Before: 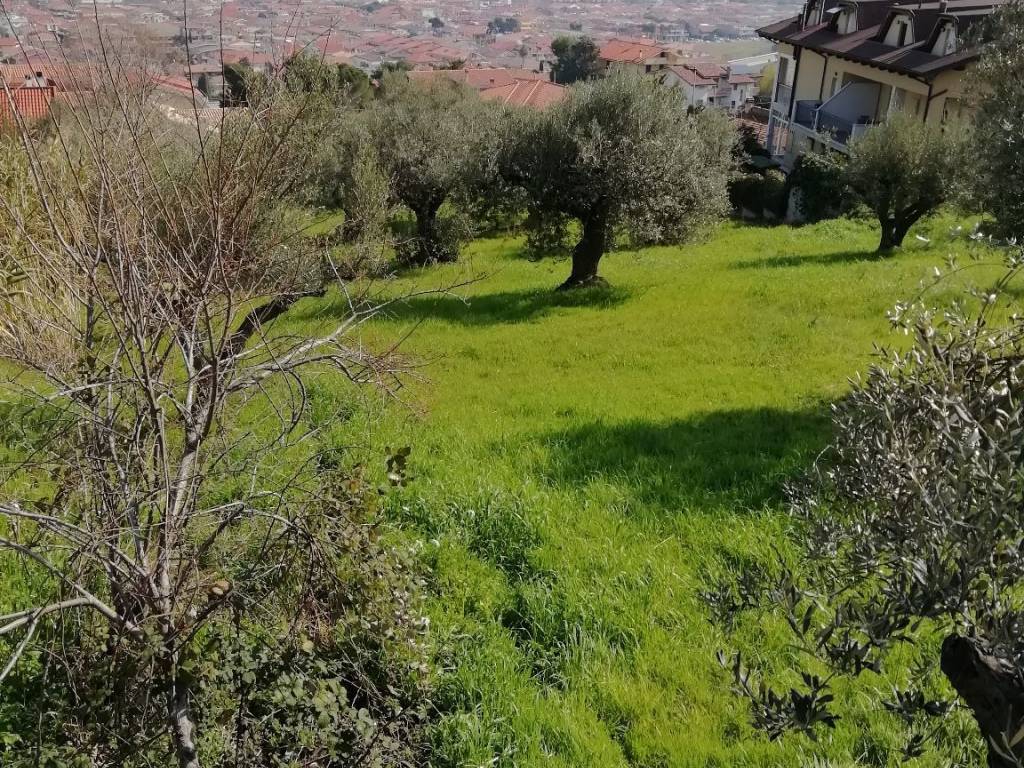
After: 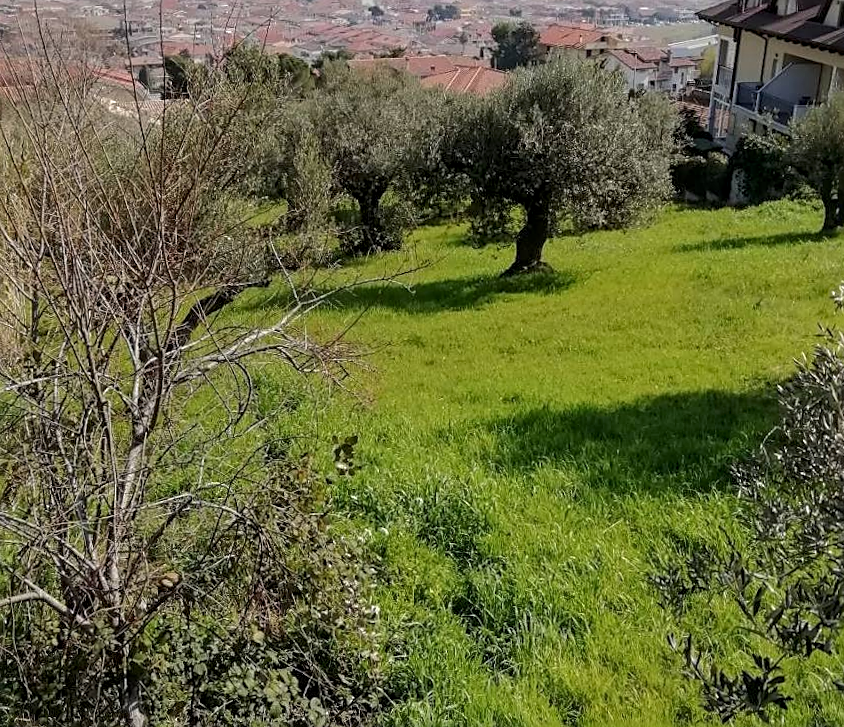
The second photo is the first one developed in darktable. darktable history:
sharpen: on, module defaults
crop and rotate: angle 1°, left 4.281%, top 0.642%, right 11.383%, bottom 2.486%
local contrast: on, module defaults
